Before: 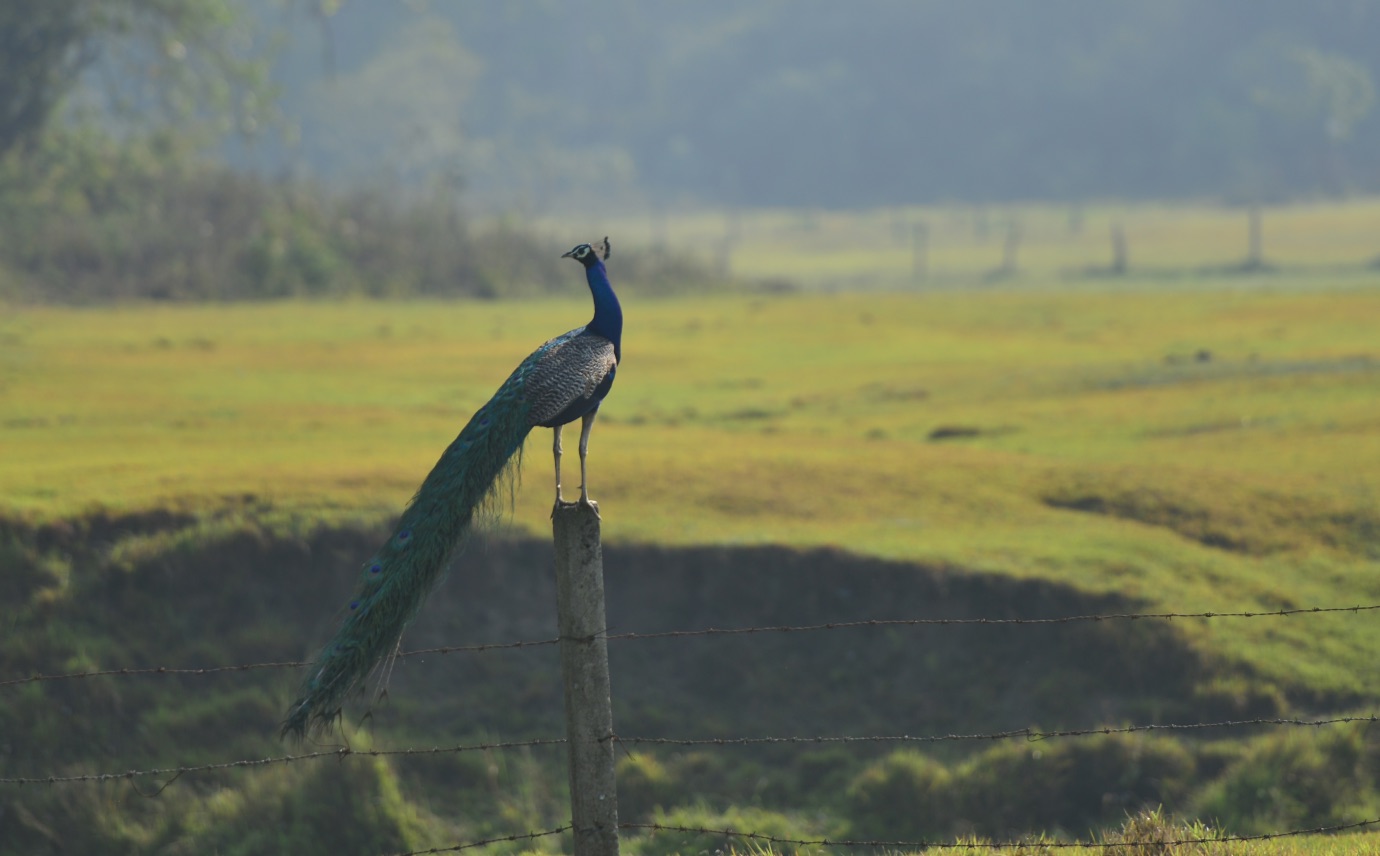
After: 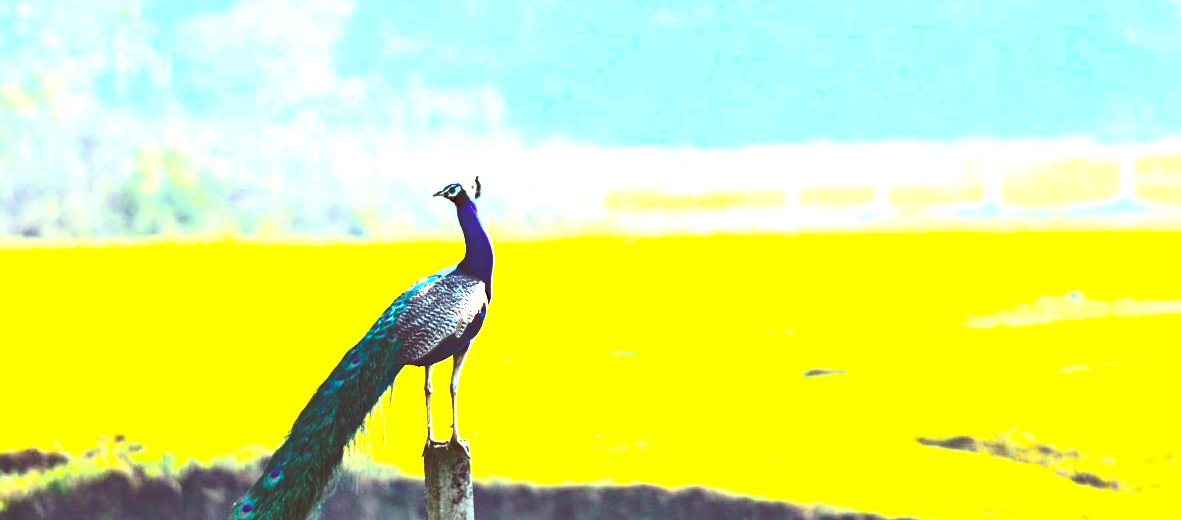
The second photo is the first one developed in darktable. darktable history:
color balance rgb: perceptual saturation grading › global saturation 30.429%, perceptual brilliance grading › global brilliance 29.688%, perceptual brilliance grading › highlights 49.768%, perceptual brilliance grading › mid-tones 49.719%, perceptual brilliance grading › shadows -21.304%, global vibrance 20%
exposure: black level correction 0.01, exposure 1 EV, compensate exposure bias true, compensate highlight preservation false
tone curve: curves: ch0 [(0, 0) (0.003, 0.203) (0.011, 0.203) (0.025, 0.21) (0.044, 0.22) (0.069, 0.231) (0.1, 0.243) (0.136, 0.255) (0.177, 0.277) (0.224, 0.305) (0.277, 0.346) (0.335, 0.412) (0.399, 0.492) (0.468, 0.571) (0.543, 0.658) (0.623, 0.75) (0.709, 0.837) (0.801, 0.905) (0.898, 0.955) (1, 1)], color space Lab, independent channels, preserve colors none
color correction: highlights a* -7.08, highlights b* -0.204, shadows a* 20.51, shadows b* 11.58
crop and rotate: left 9.418%, top 7.23%, right 4.976%, bottom 31.942%
haze removal: adaptive false
base curve: curves: ch0 [(0, 0) (0.073, 0.04) (0.157, 0.139) (0.492, 0.492) (0.758, 0.758) (1, 1)], preserve colors none
local contrast: mode bilateral grid, contrast 26, coarseness 60, detail 152%, midtone range 0.2
